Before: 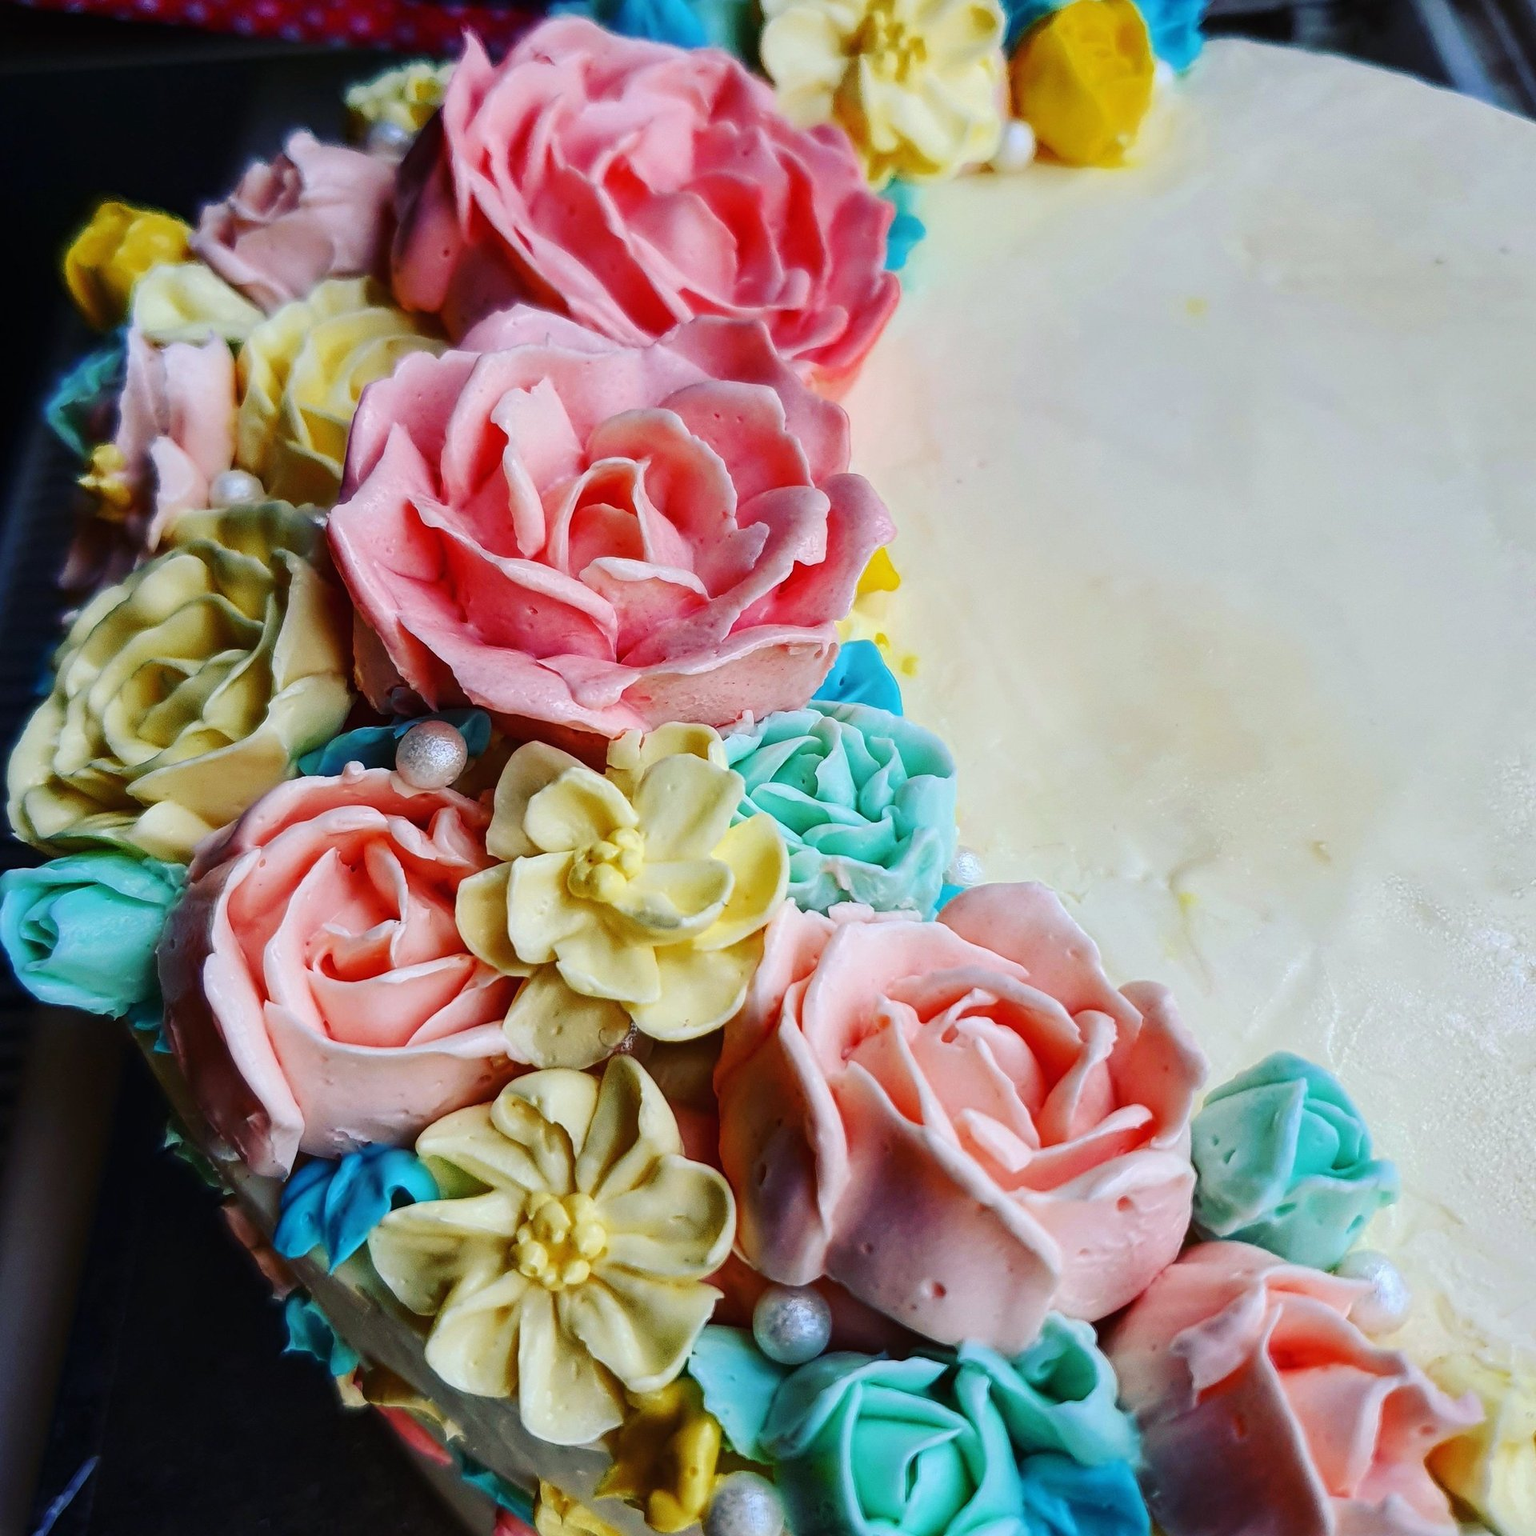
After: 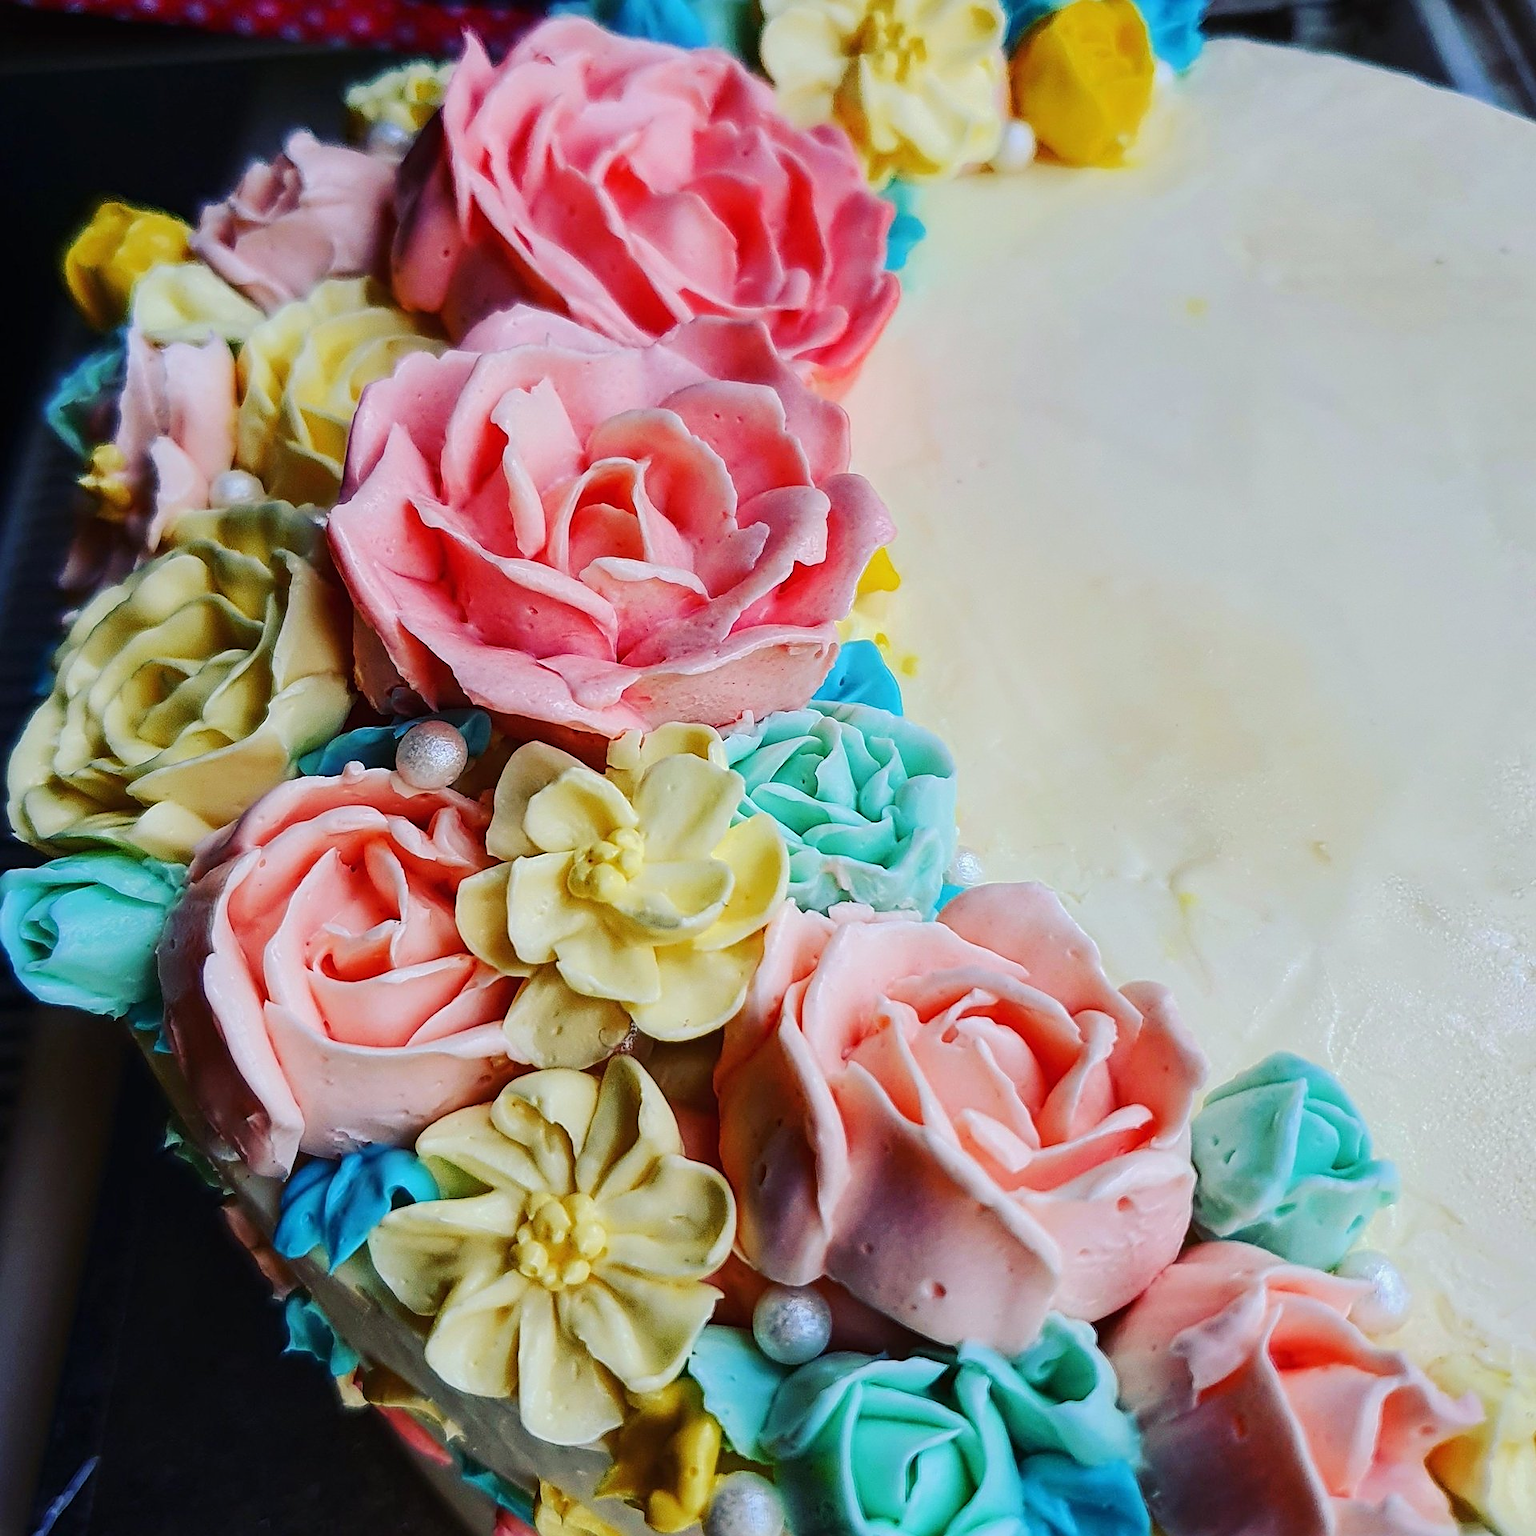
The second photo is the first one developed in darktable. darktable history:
sharpen: on, module defaults
contrast brightness saturation: contrast 0.046
base curve: curves: ch0 [(0, 0) (0.235, 0.266) (0.503, 0.496) (0.786, 0.72) (1, 1)]
